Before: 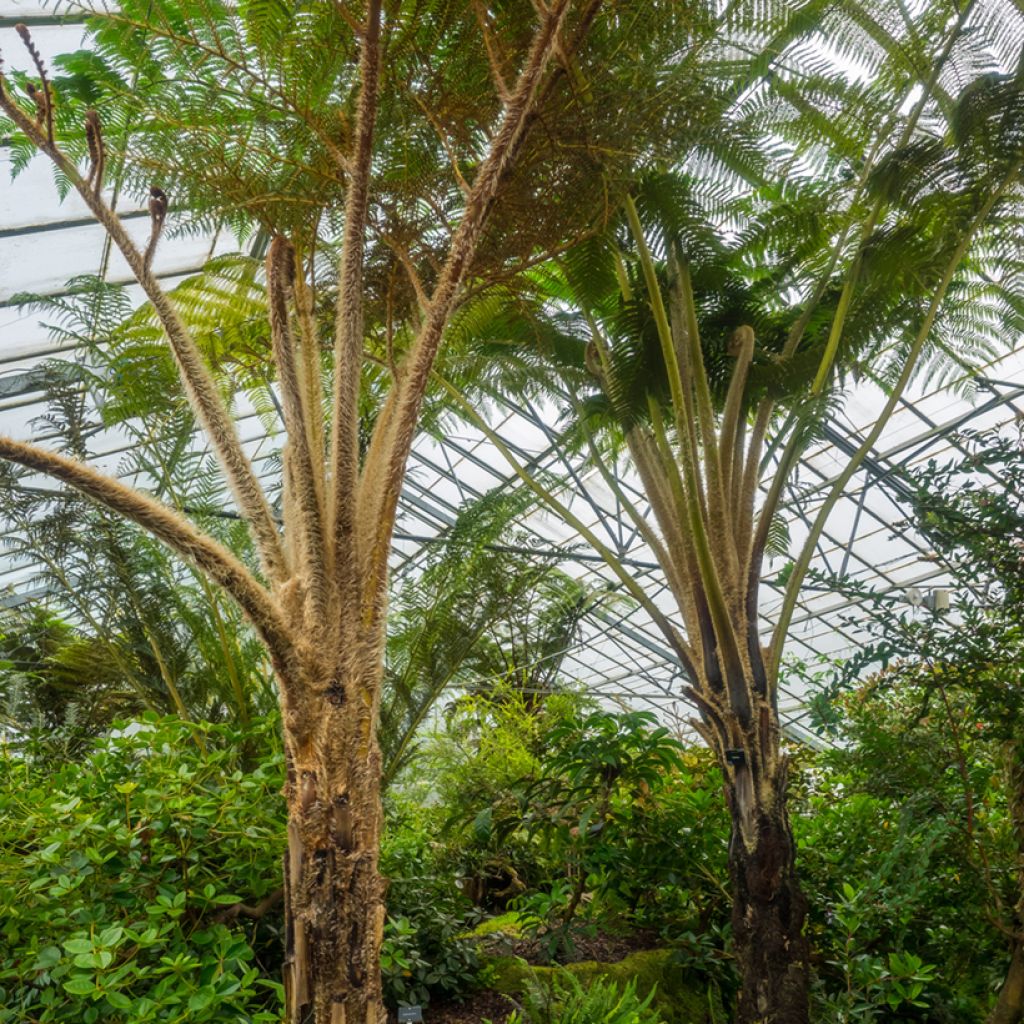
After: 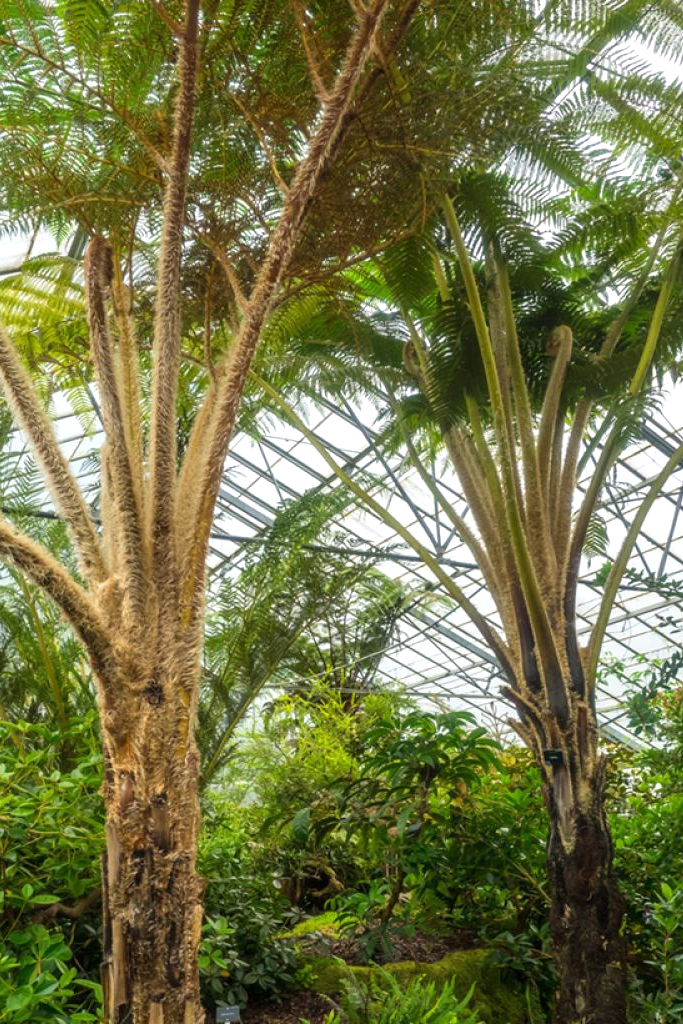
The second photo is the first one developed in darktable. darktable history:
crop and rotate: left 17.802%, right 15.411%
exposure: black level correction 0, exposure 0.394 EV, compensate exposure bias true, compensate highlight preservation false
